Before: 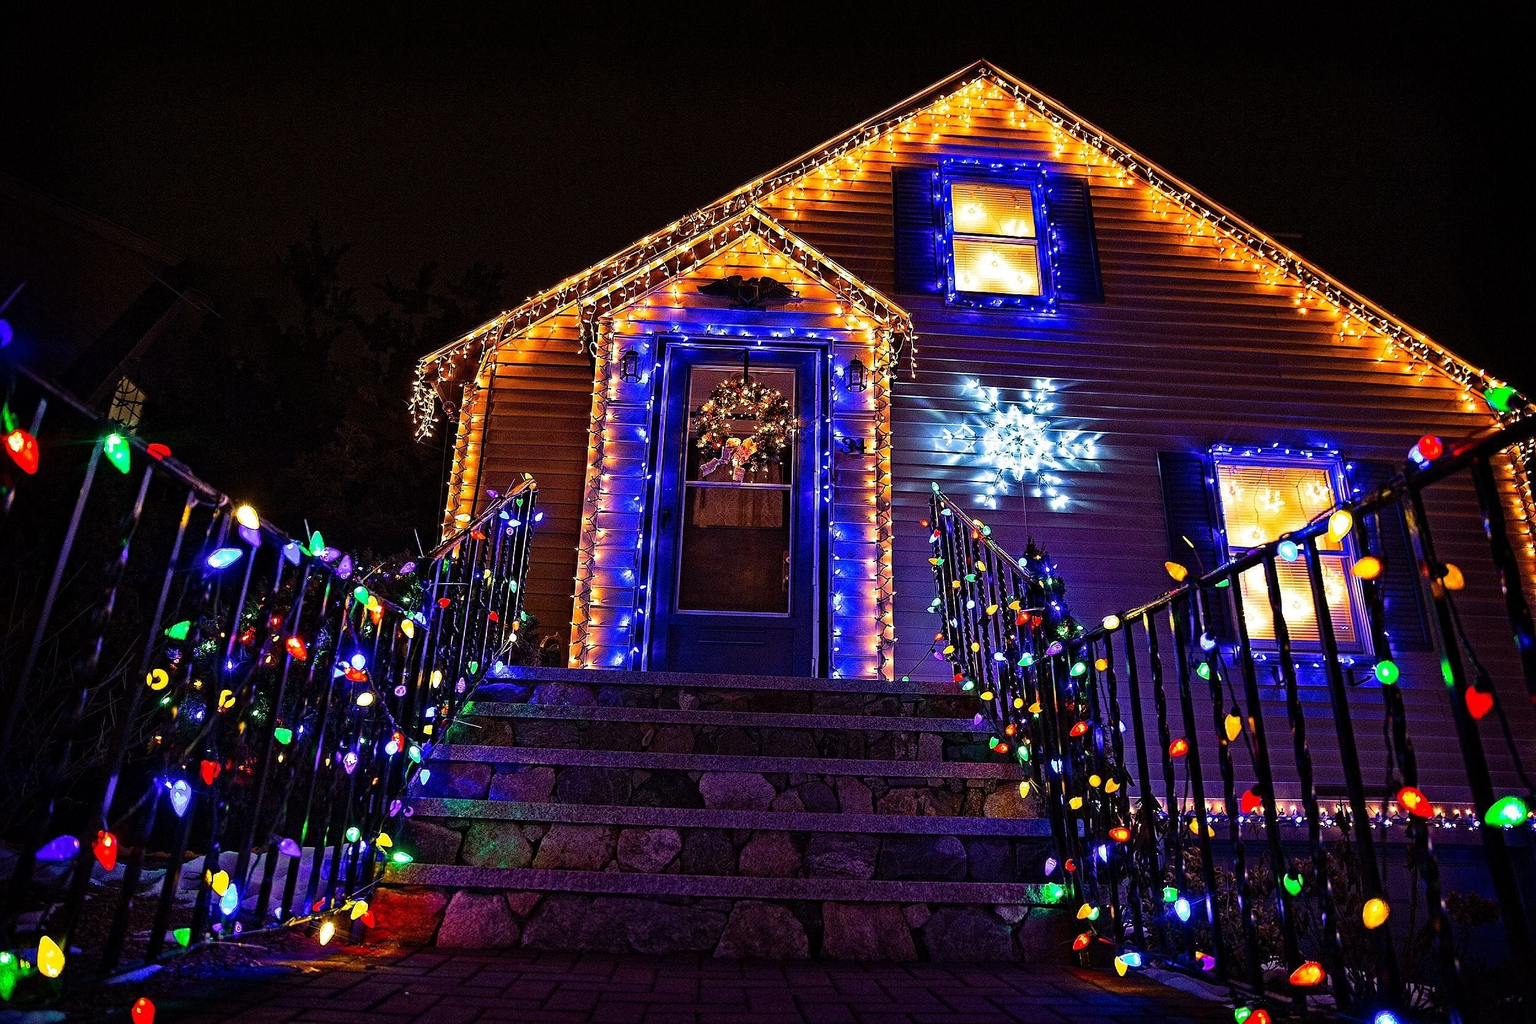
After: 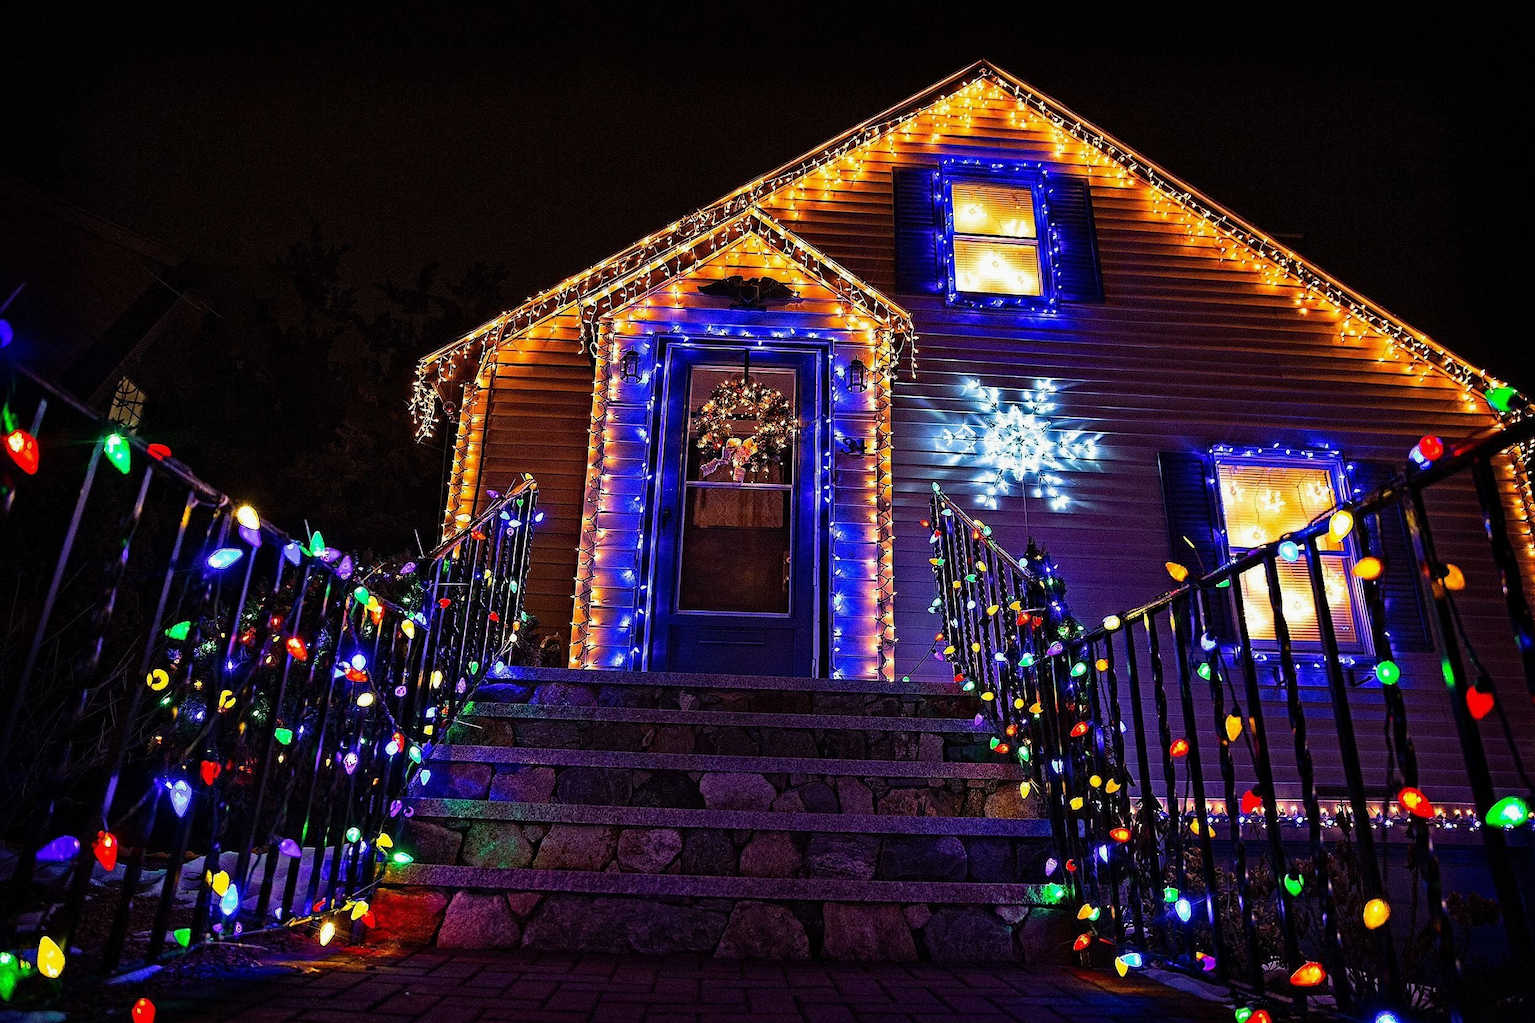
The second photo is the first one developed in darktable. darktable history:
exposure: exposure -0.072 EV, compensate highlight preservation false
